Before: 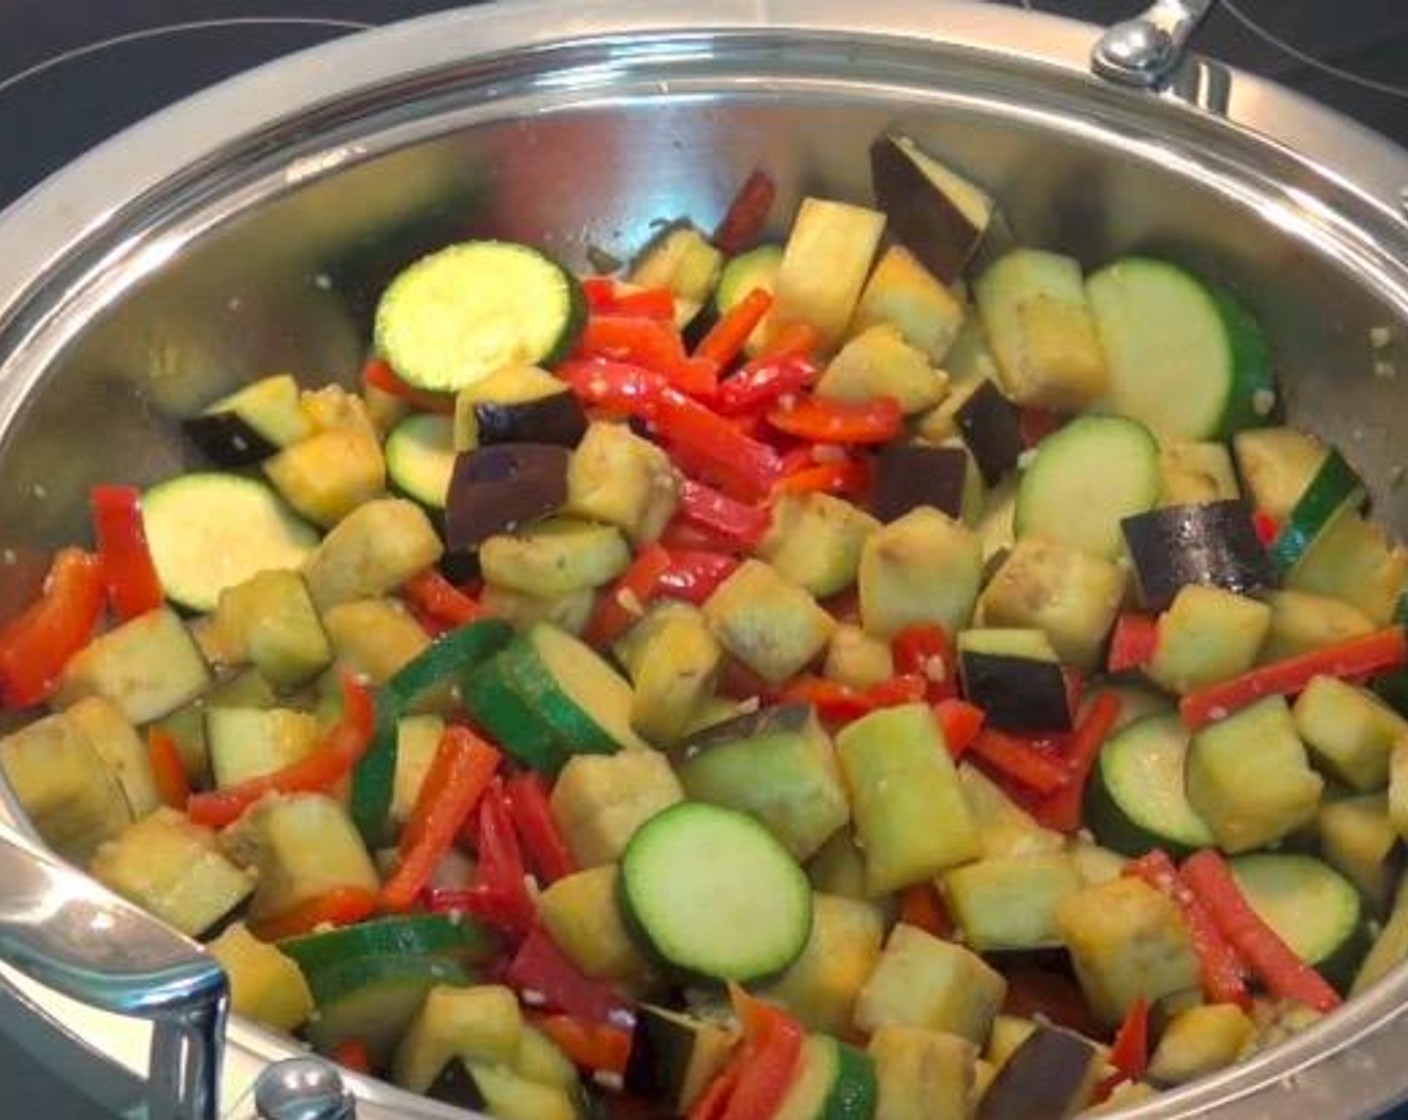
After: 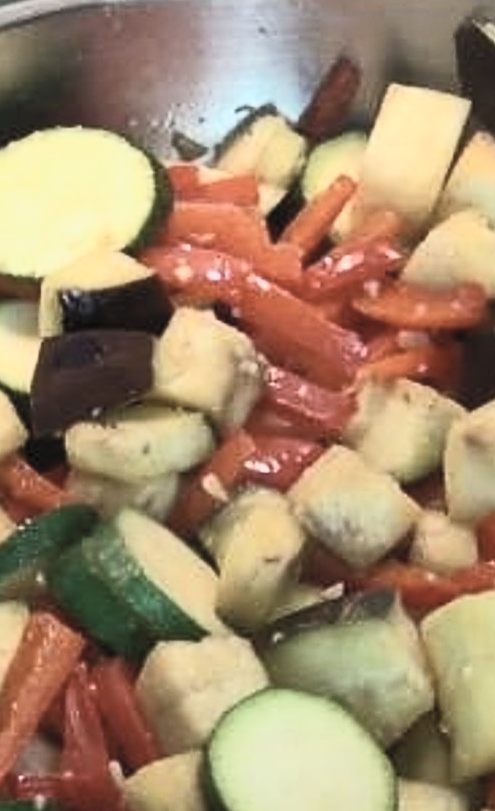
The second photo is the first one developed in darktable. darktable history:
sharpen: on, module defaults
filmic rgb: black relative exposure -7.65 EV, white relative exposure 4.56 EV, hardness 3.61, color science v6 (2022)
crop and rotate: left 29.476%, top 10.214%, right 35.32%, bottom 17.333%
exposure: exposure -0.582 EV, compensate highlight preservation false
contrast brightness saturation: contrast 0.57, brightness 0.57, saturation -0.34
